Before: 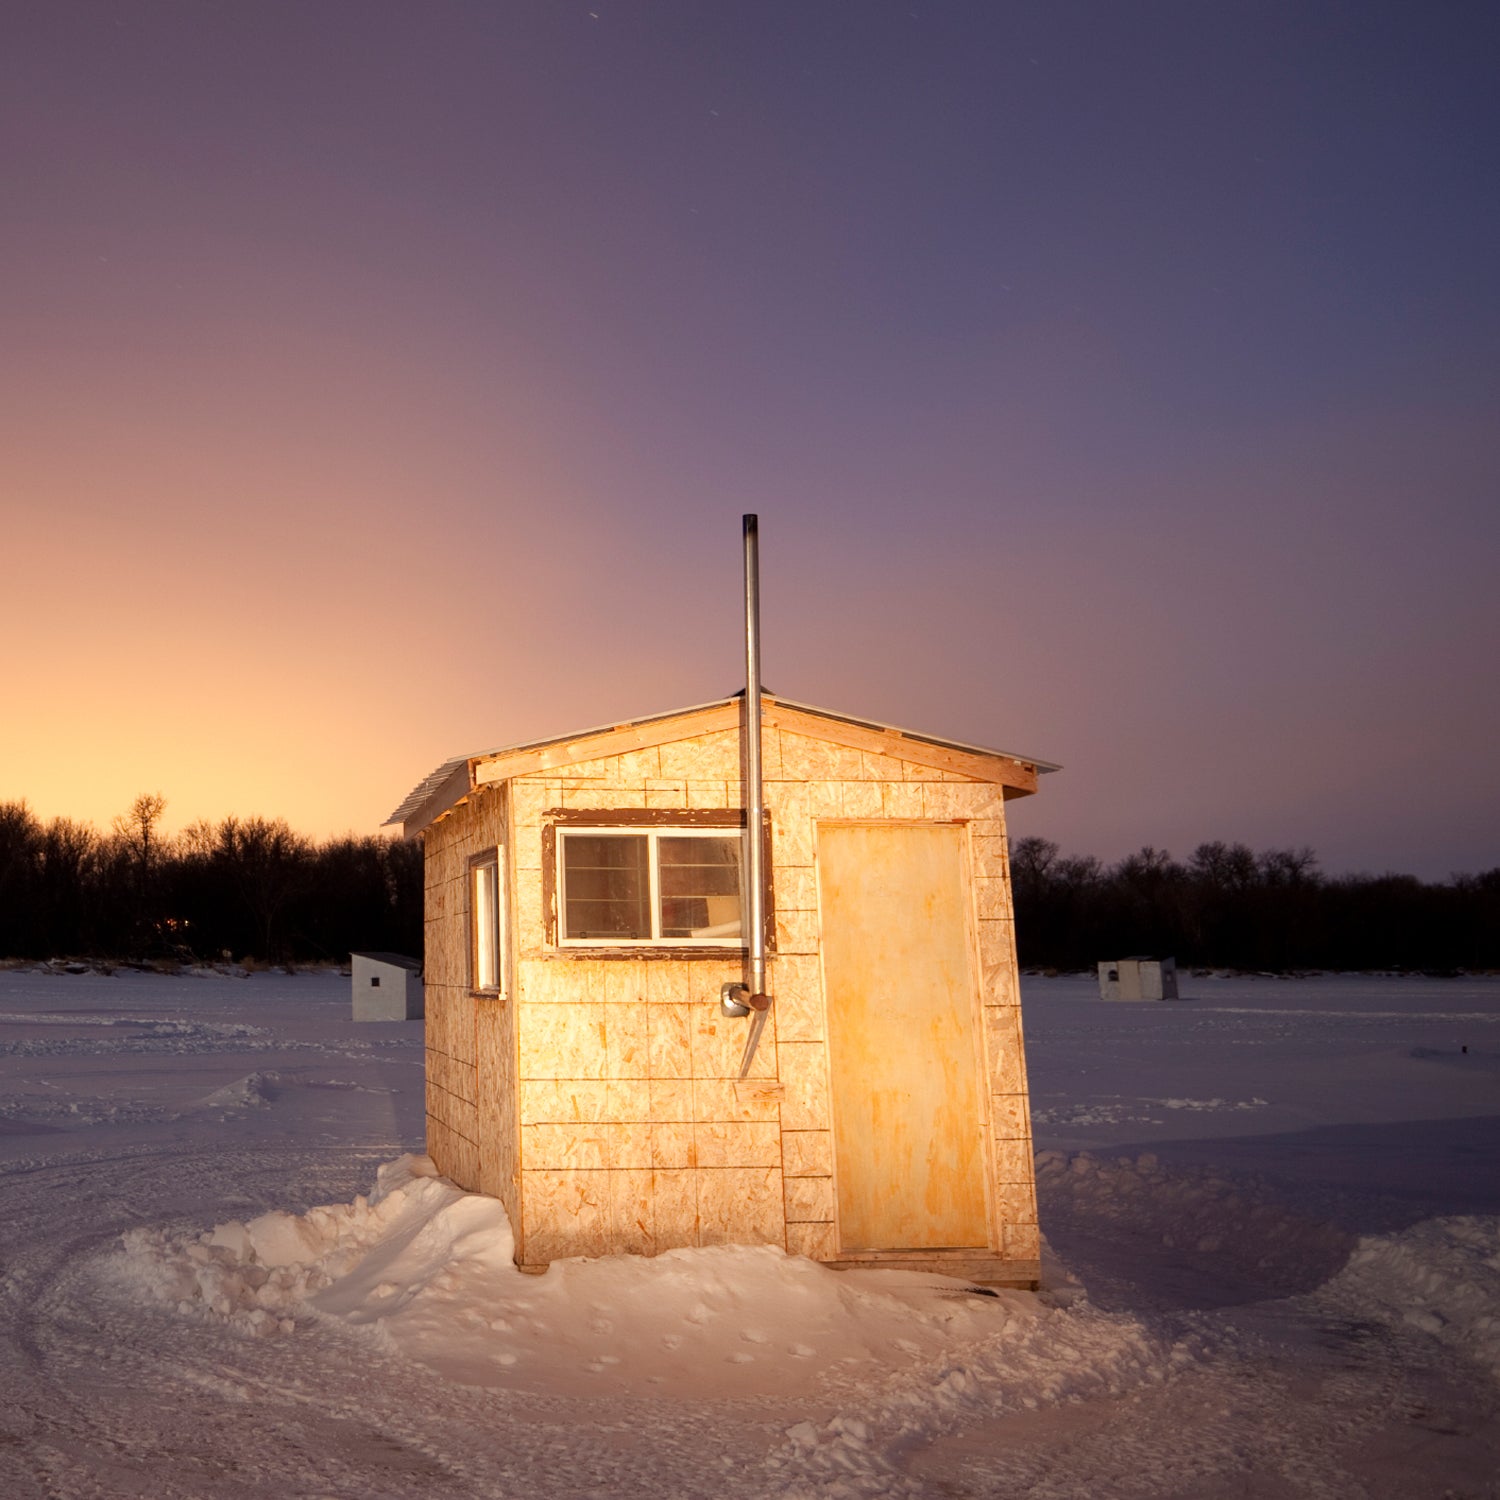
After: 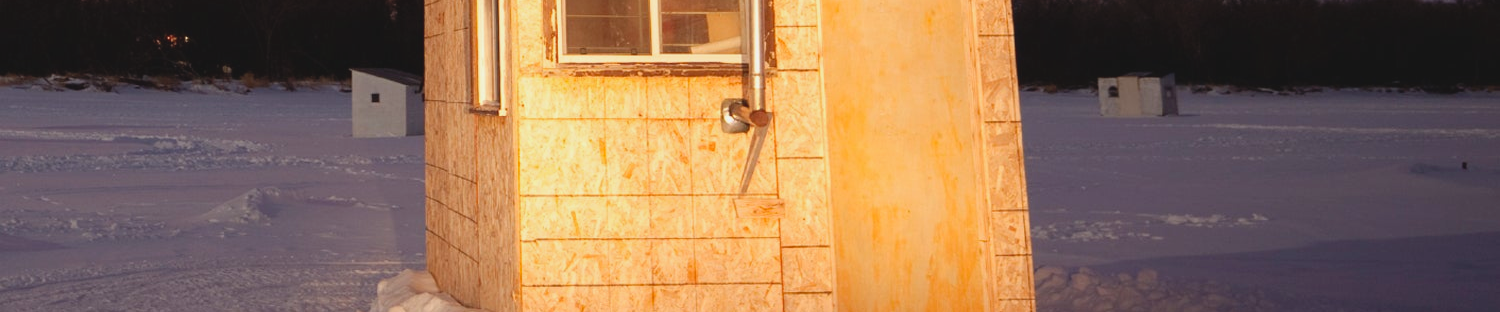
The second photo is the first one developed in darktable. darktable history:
crop and rotate: top 58.977%, bottom 20.178%
contrast brightness saturation: contrast -0.104, brightness 0.054, saturation 0.085
